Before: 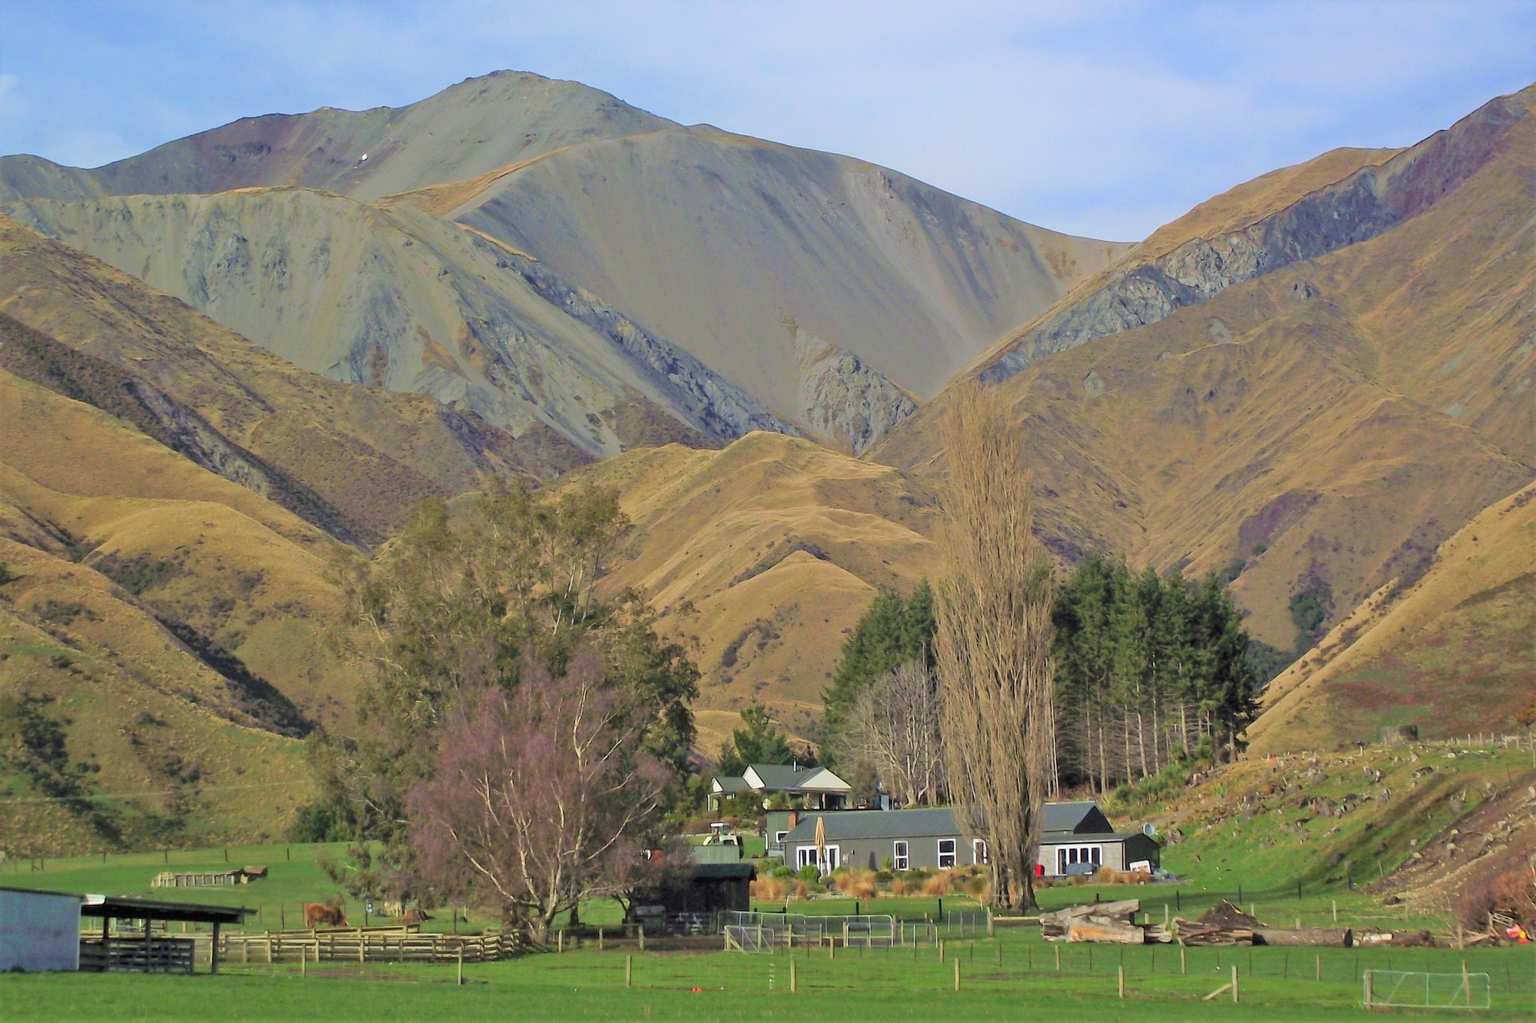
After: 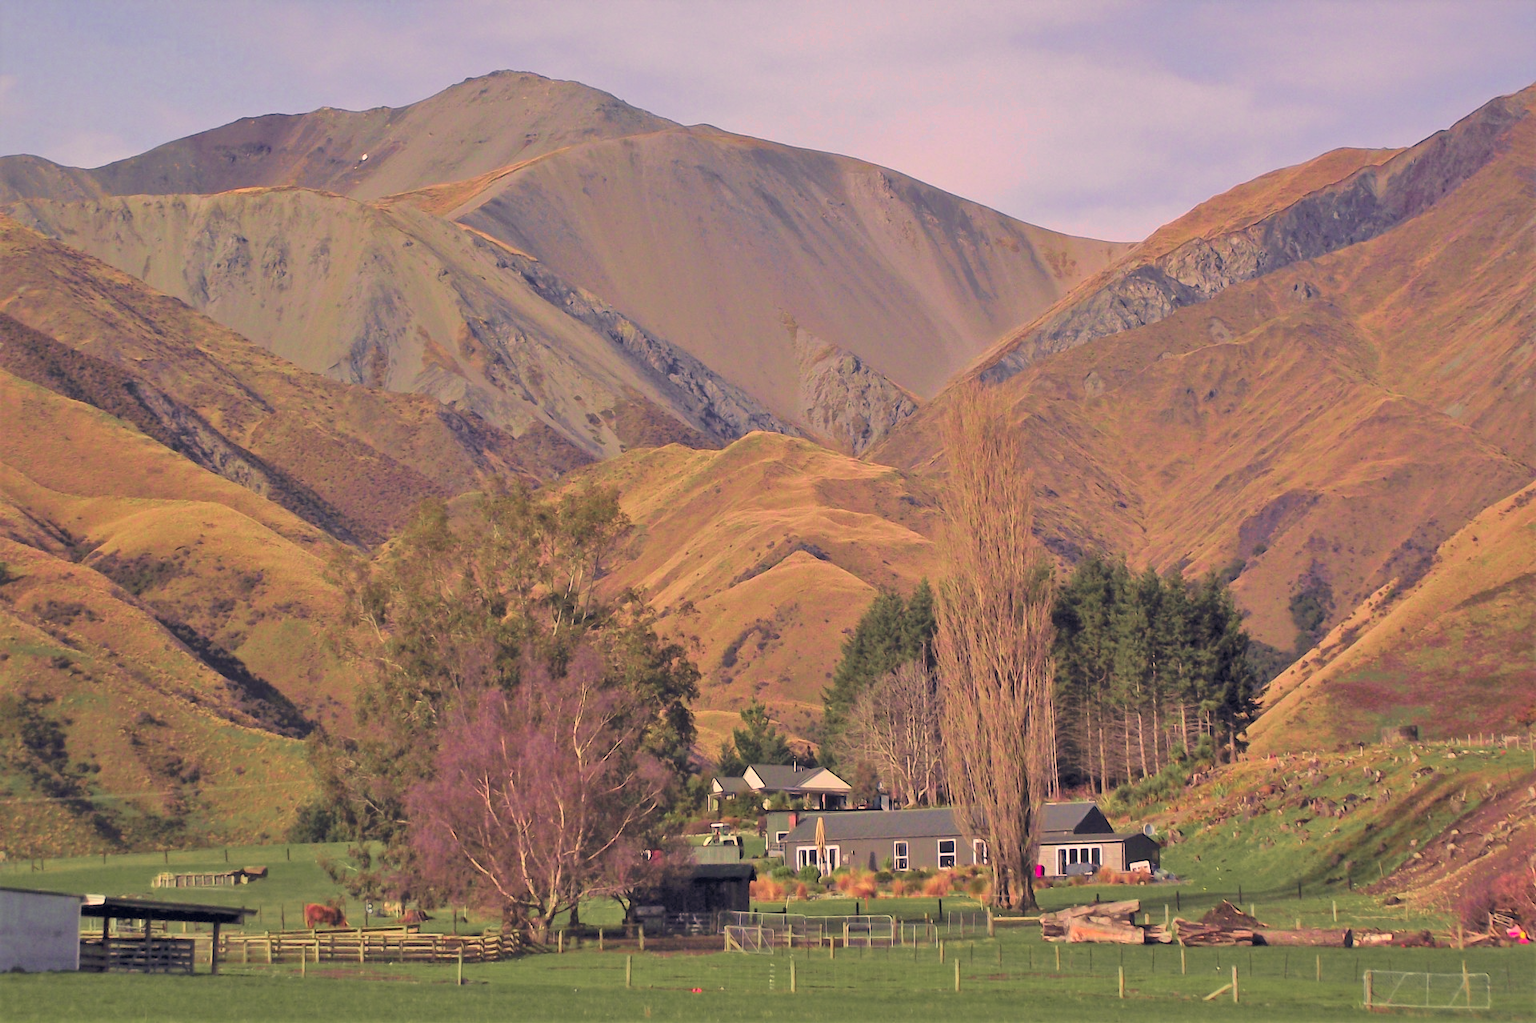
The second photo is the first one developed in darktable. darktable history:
color zones: curves: ch0 [(0, 0.533) (0.126, 0.533) (0.234, 0.533) (0.368, 0.357) (0.5, 0.5) (0.625, 0.5) (0.74, 0.637) (0.875, 0.5)]; ch1 [(0.004, 0.708) (0.129, 0.662) (0.25, 0.5) (0.375, 0.331) (0.496, 0.396) (0.625, 0.649) (0.739, 0.26) (0.875, 0.5) (1, 0.478)]; ch2 [(0, 0.409) (0.132, 0.403) (0.236, 0.558) (0.379, 0.448) (0.5, 0.5) (0.625, 0.5) (0.691, 0.39) (0.875, 0.5)]
color correction: highlights a* 19.59, highlights b* 27.49, shadows a* 3.46, shadows b* -17.28, saturation 0.73
shadows and highlights: on, module defaults
tone equalizer: on, module defaults
